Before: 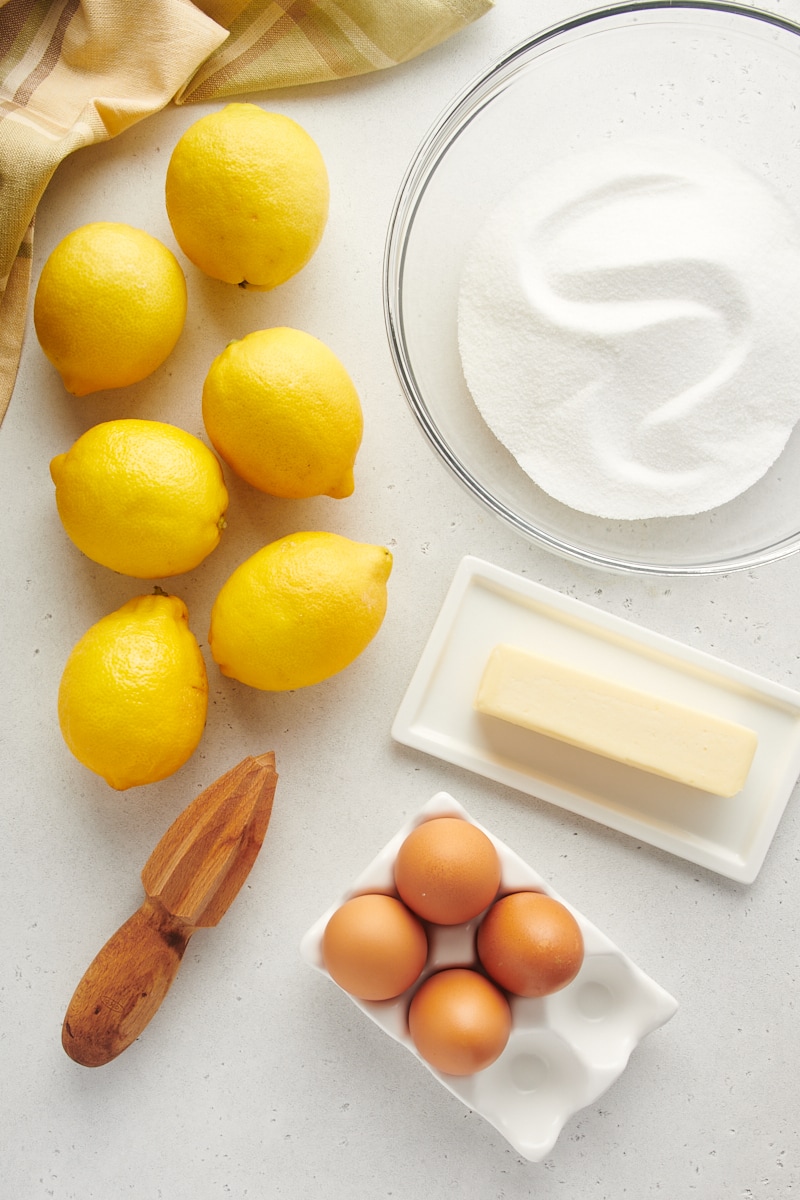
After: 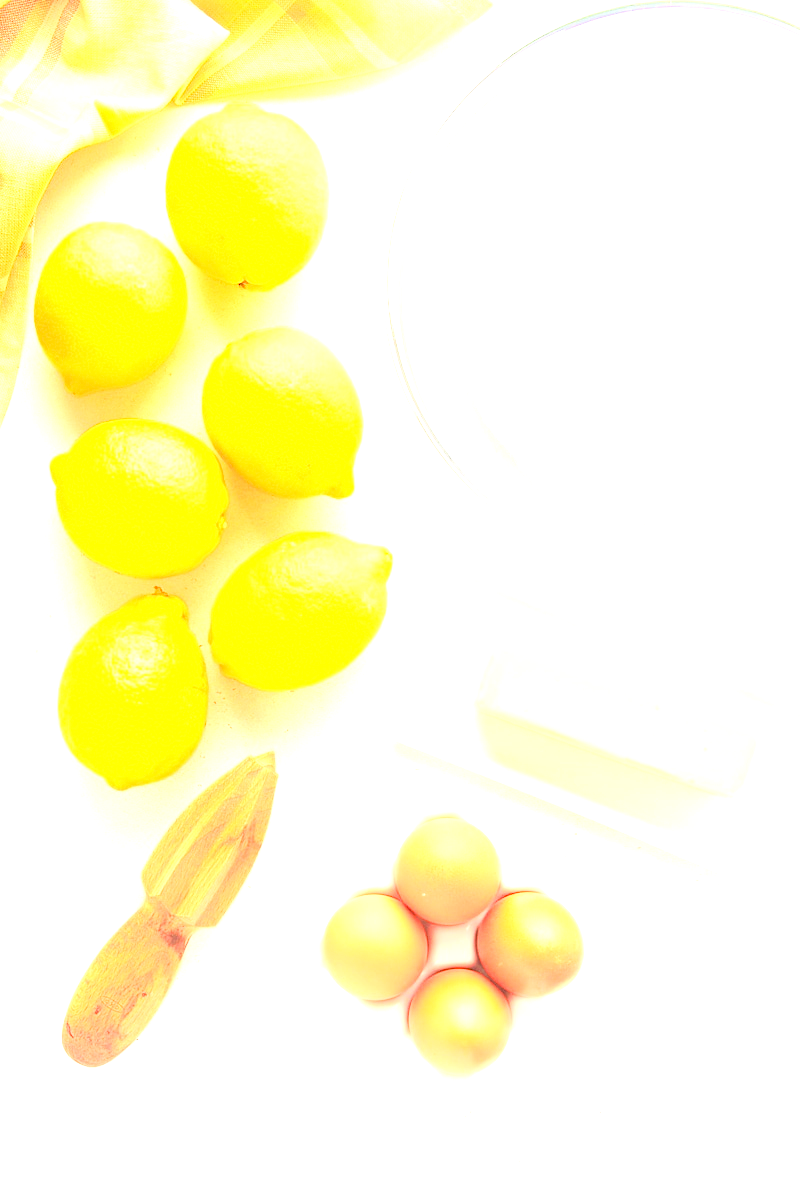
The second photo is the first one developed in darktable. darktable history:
base curve: curves: ch0 [(0, 0) (0.028, 0.03) (0.121, 0.232) (0.46, 0.748) (0.859, 0.968) (1, 1)]
exposure: exposure 3.093 EV, compensate highlight preservation false
